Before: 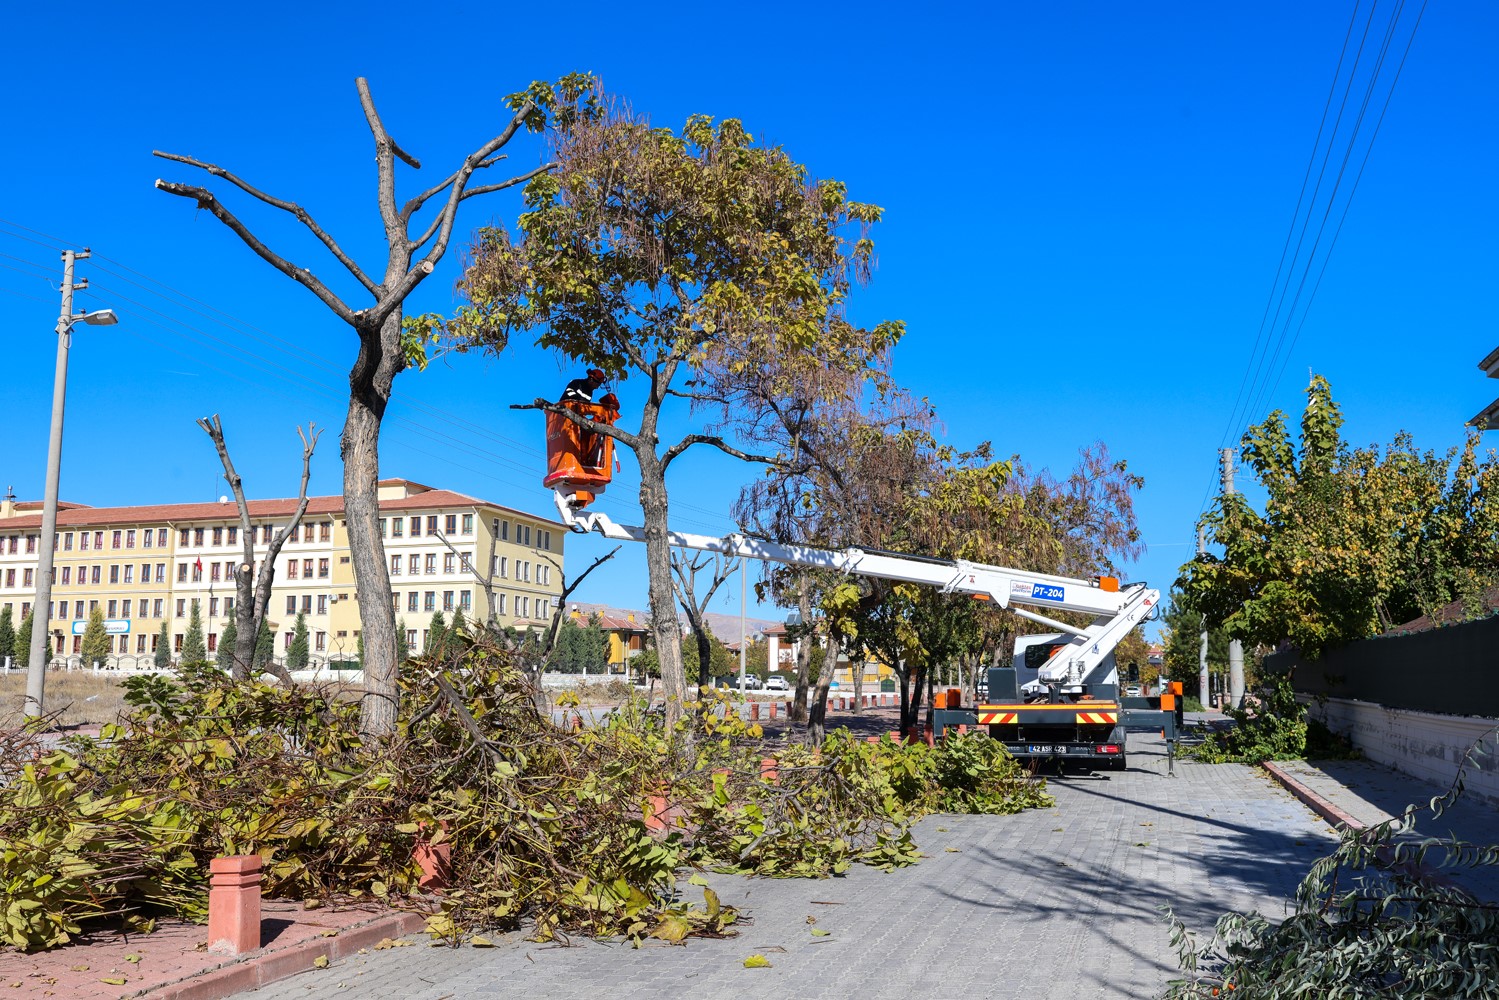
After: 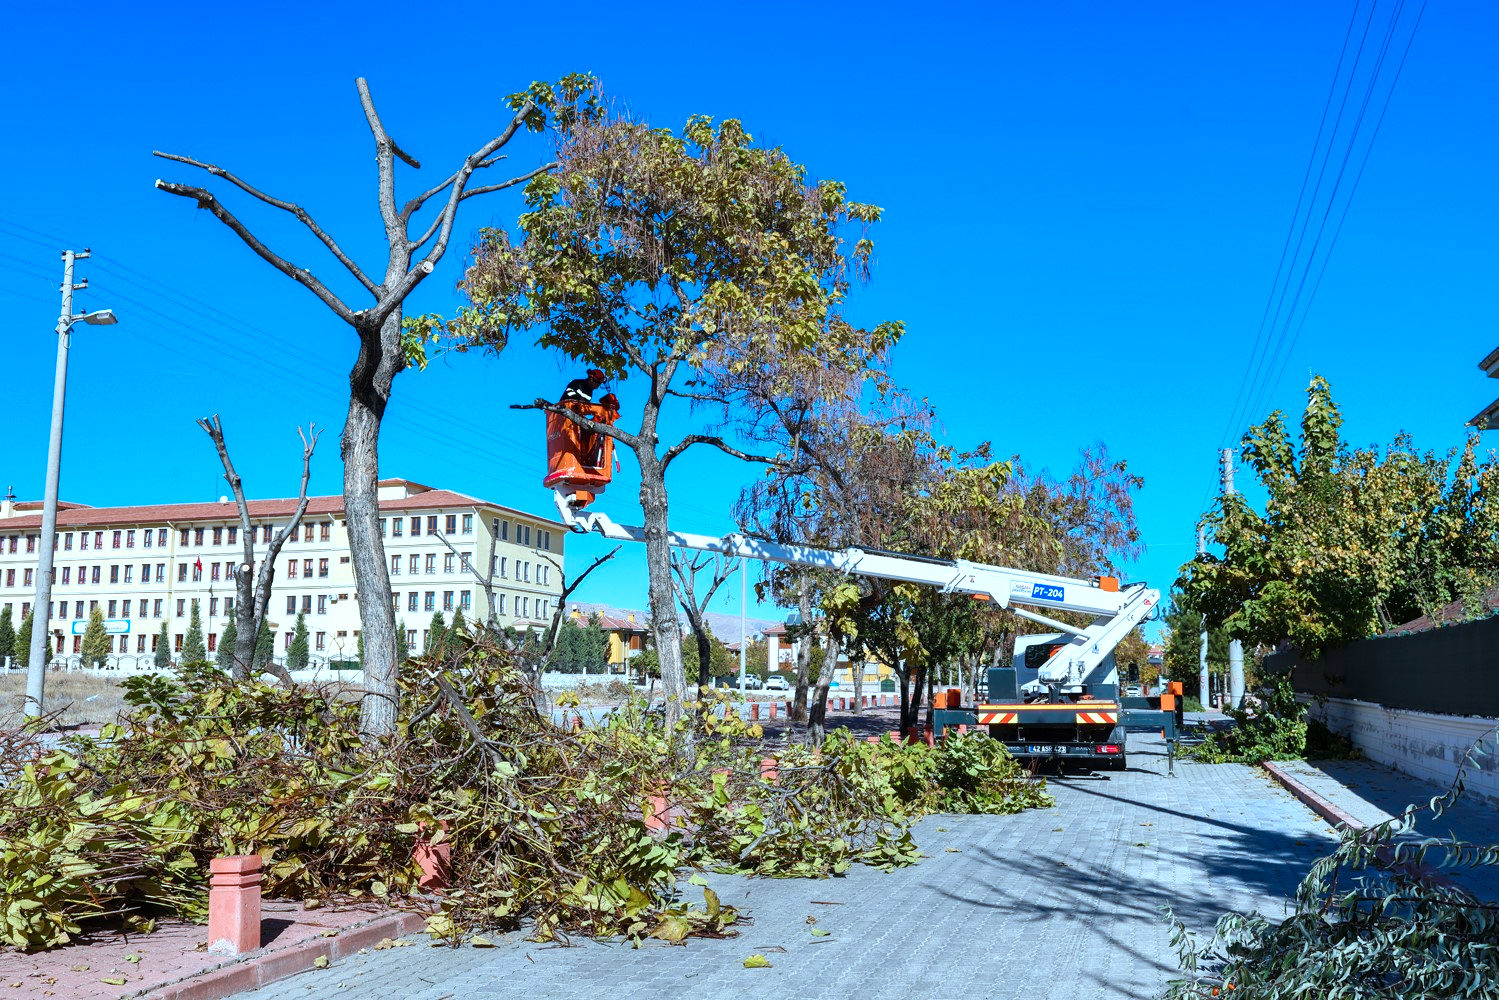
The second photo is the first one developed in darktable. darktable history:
color balance rgb: power › luminance -3.621%, power › hue 141.24°, perceptual saturation grading › global saturation 0.213%, perceptual saturation grading › highlights -9.248%, perceptual saturation grading › mid-tones 18.099%, perceptual saturation grading › shadows 28.447%
exposure: exposure 0.371 EV, compensate exposure bias true, compensate highlight preservation false
color correction: highlights a* -10.48, highlights b* -19.87
shadows and highlights: low approximation 0.01, soften with gaussian
